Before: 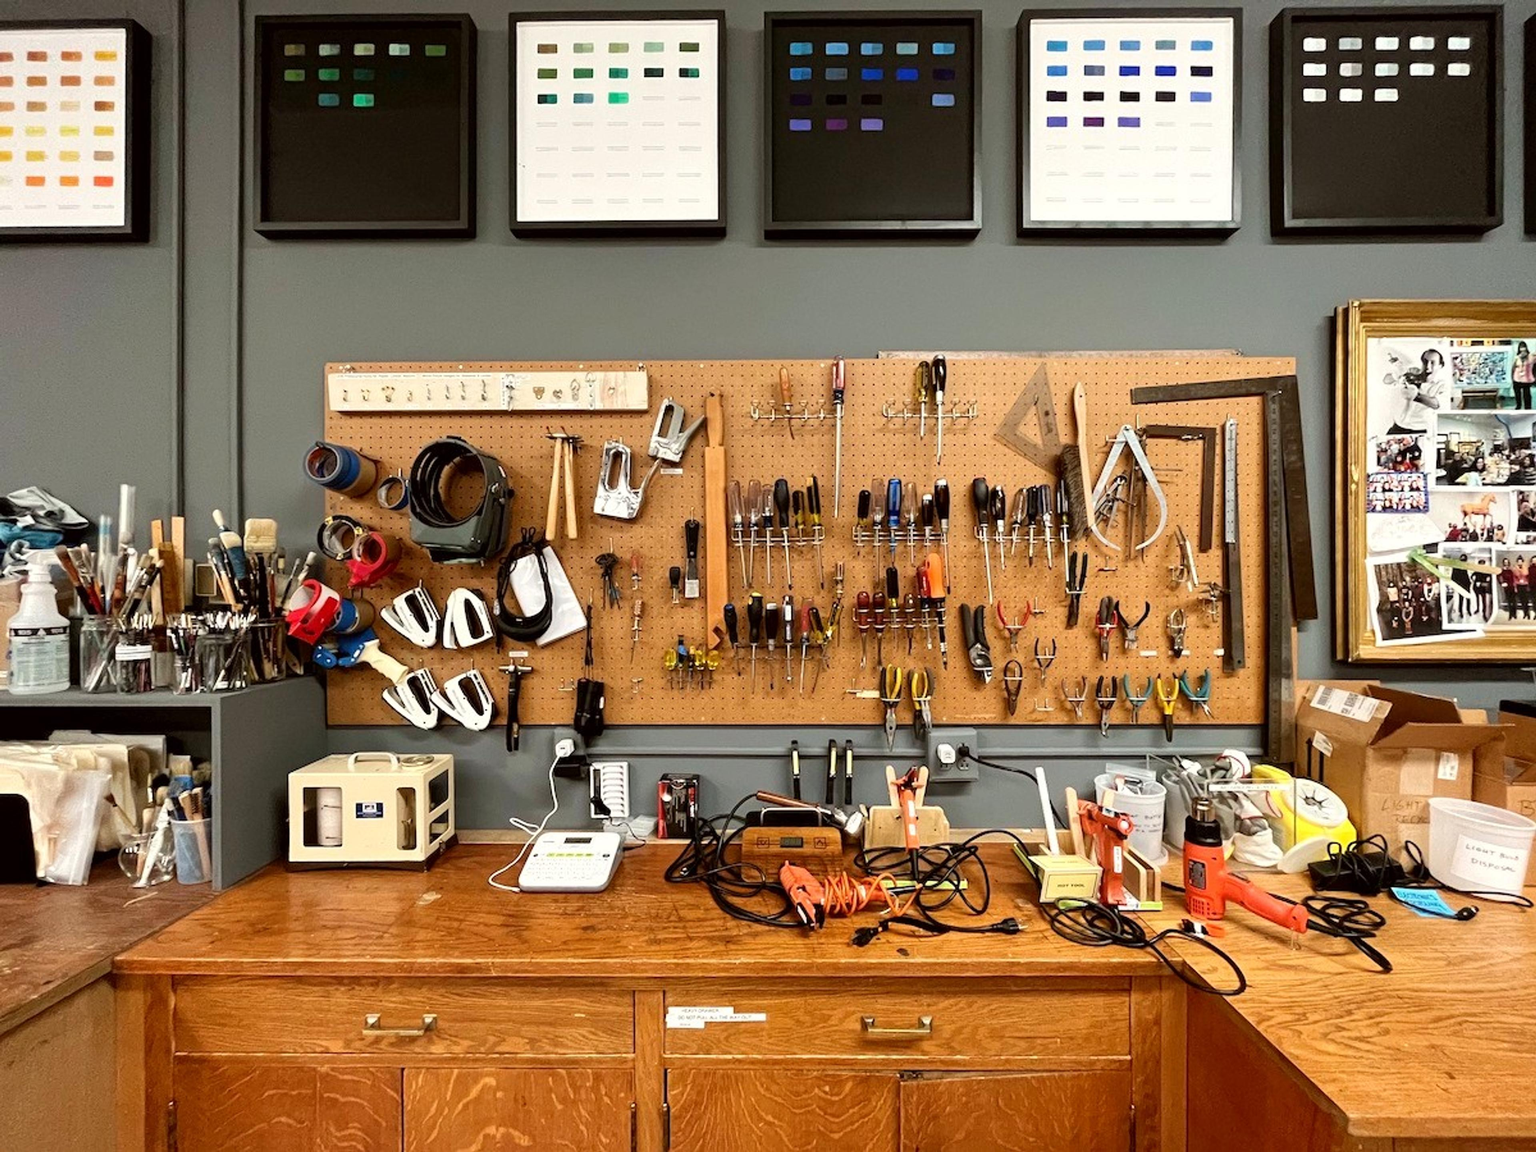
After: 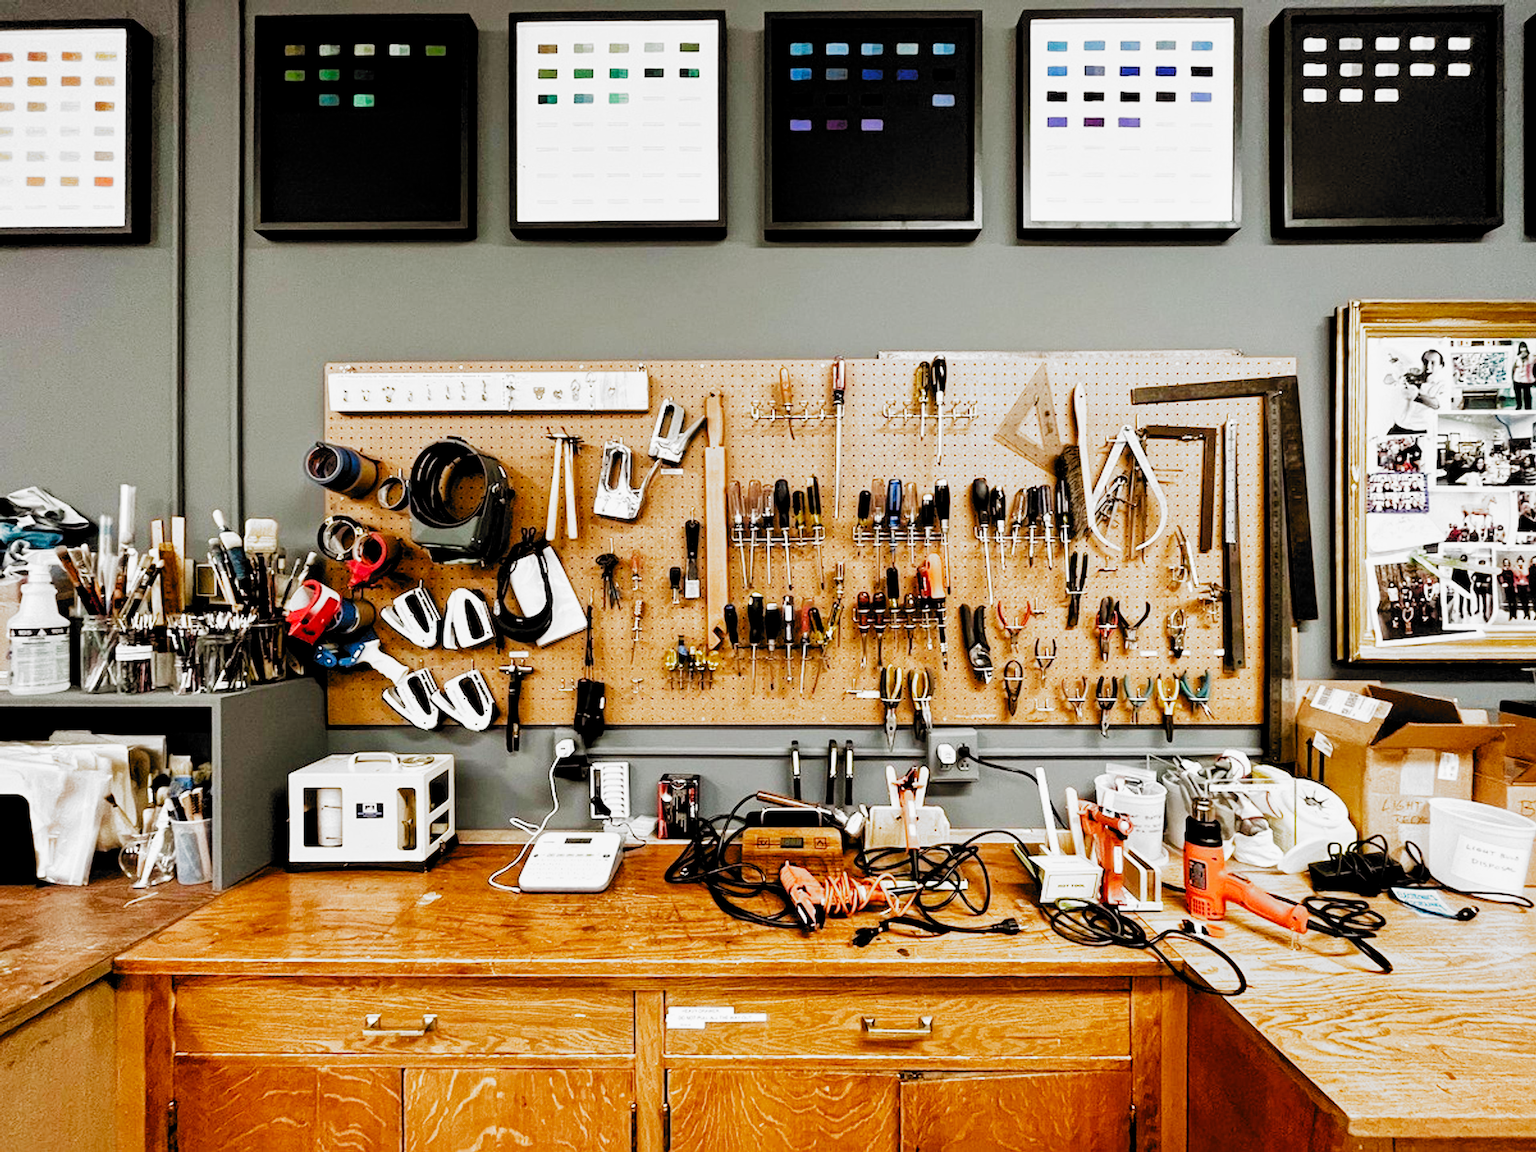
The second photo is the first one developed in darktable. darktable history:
exposure: exposure 0.578 EV, compensate highlight preservation false
local contrast: mode bilateral grid, contrast 19, coarseness 51, detail 119%, midtone range 0.2
filmic rgb: black relative exposure -5.13 EV, white relative exposure 3.97 EV, hardness 2.88, contrast 1.296, highlights saturation mix -30.6%, preserve chrominance no, color science v3 (2019), use custom middle-gray values true
